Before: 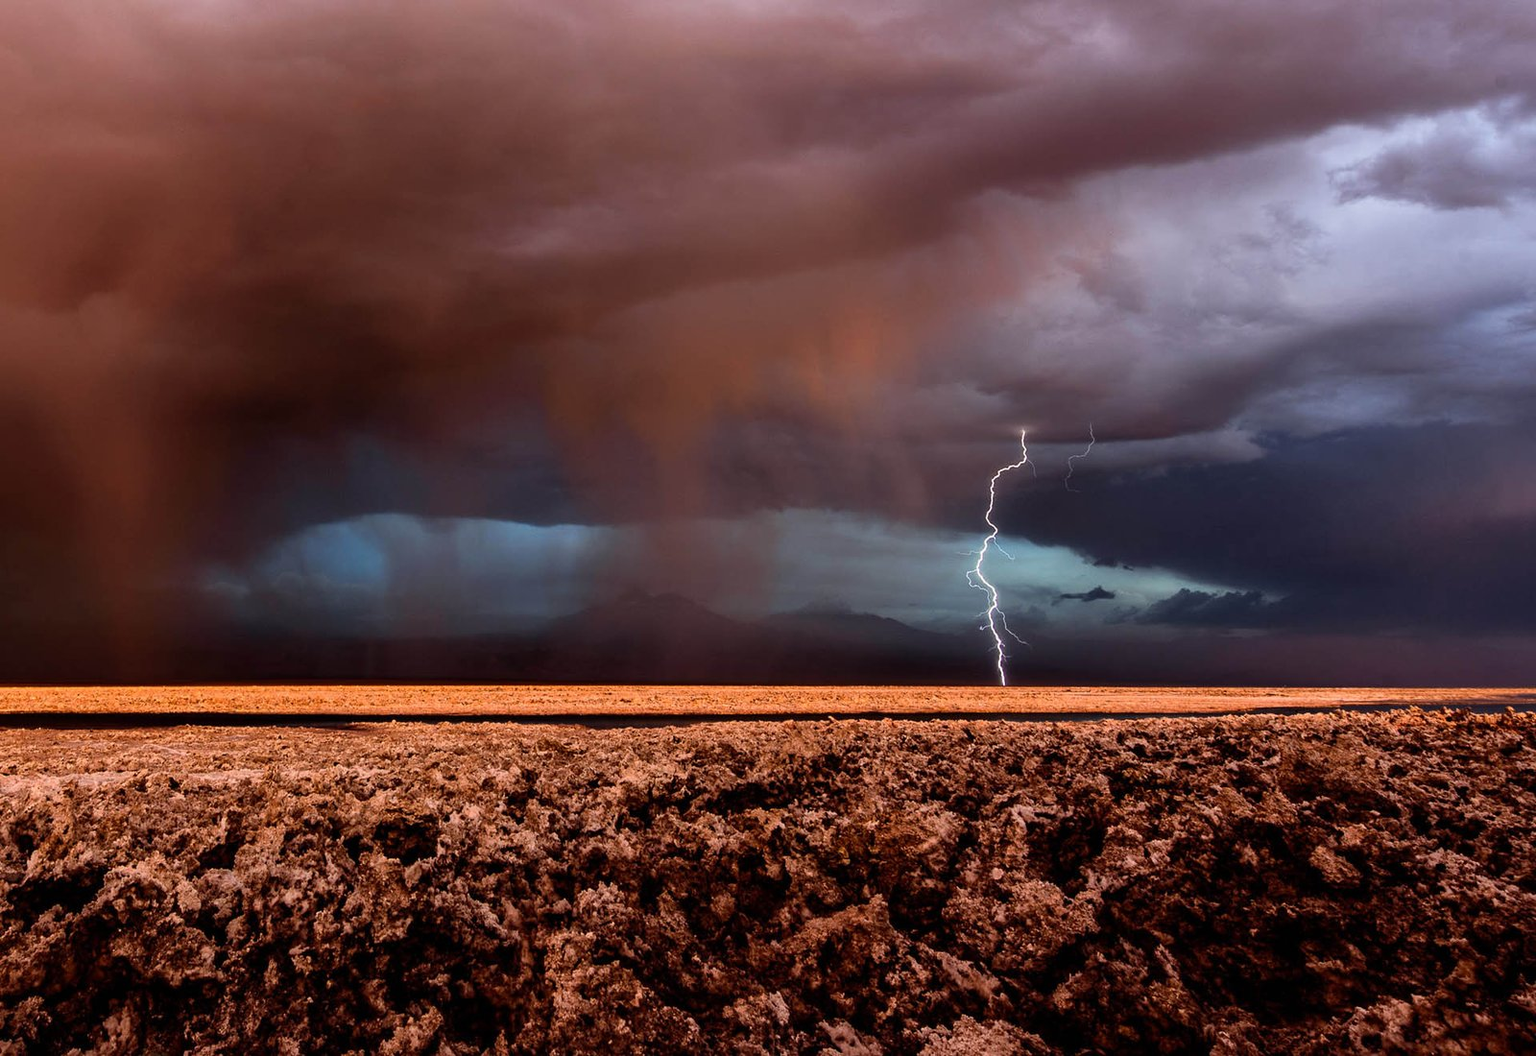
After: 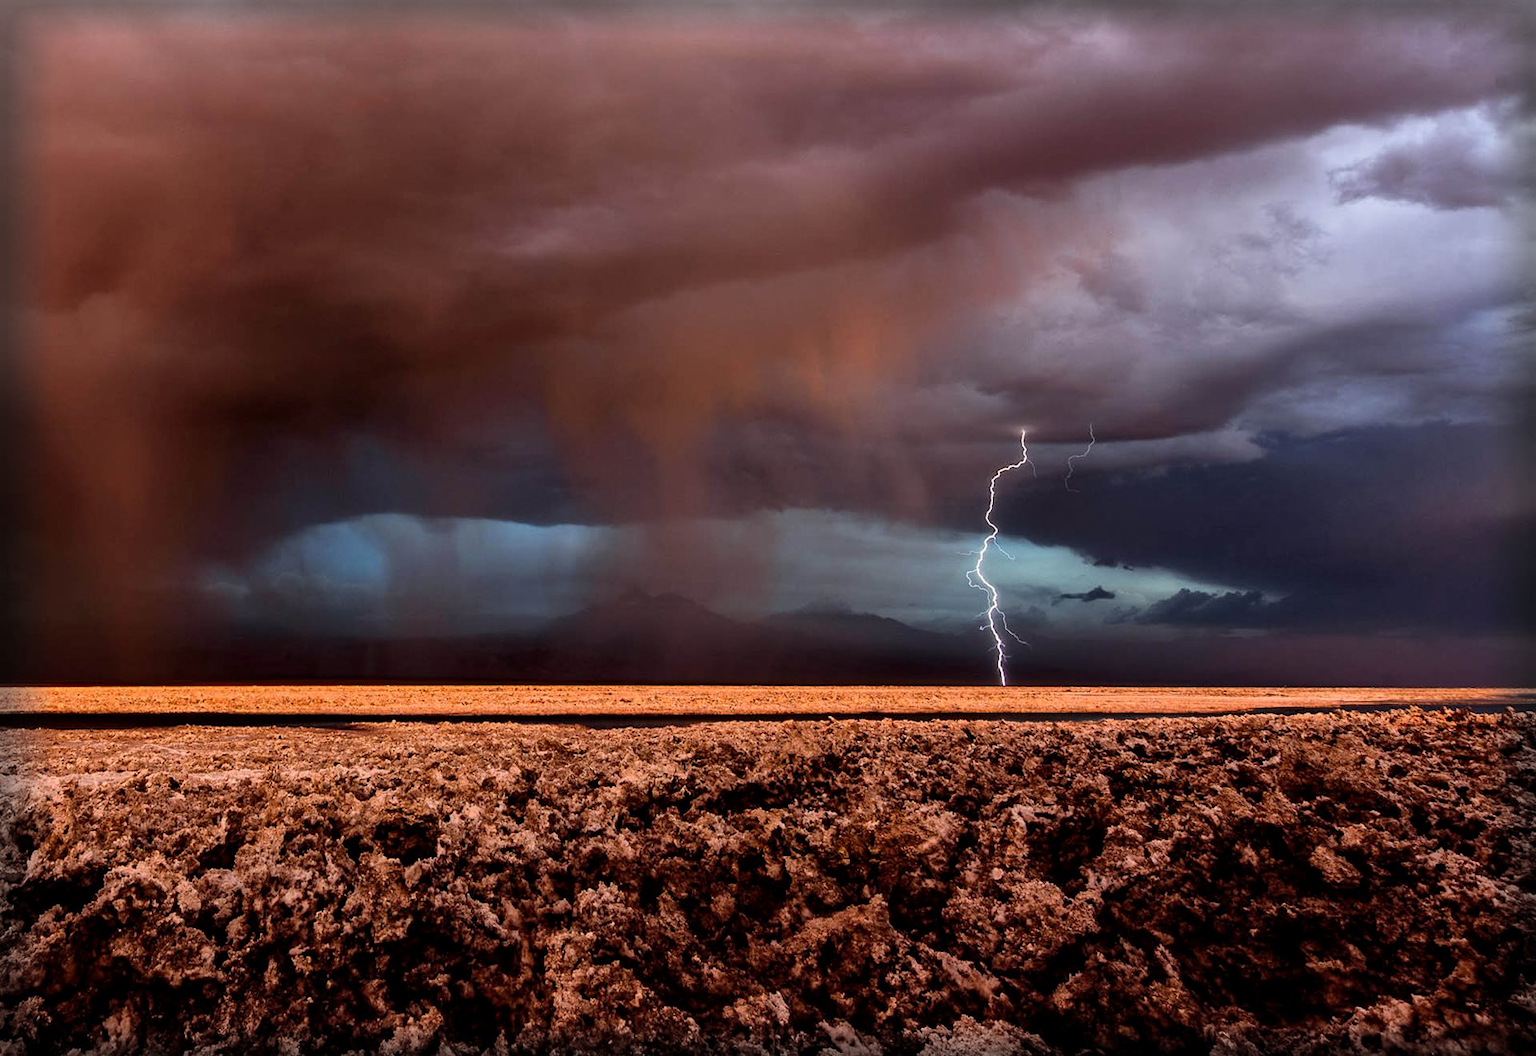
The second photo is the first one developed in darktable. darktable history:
local contrast: mode bilateral grid, contrast 21, coarseness 51, detail 120%, midtone range 0.2
vignetting: fall-off start 93.18%, fall-off radius 6.01%, automatic ratio true, width/height ratio 1.331, shape 0.042
